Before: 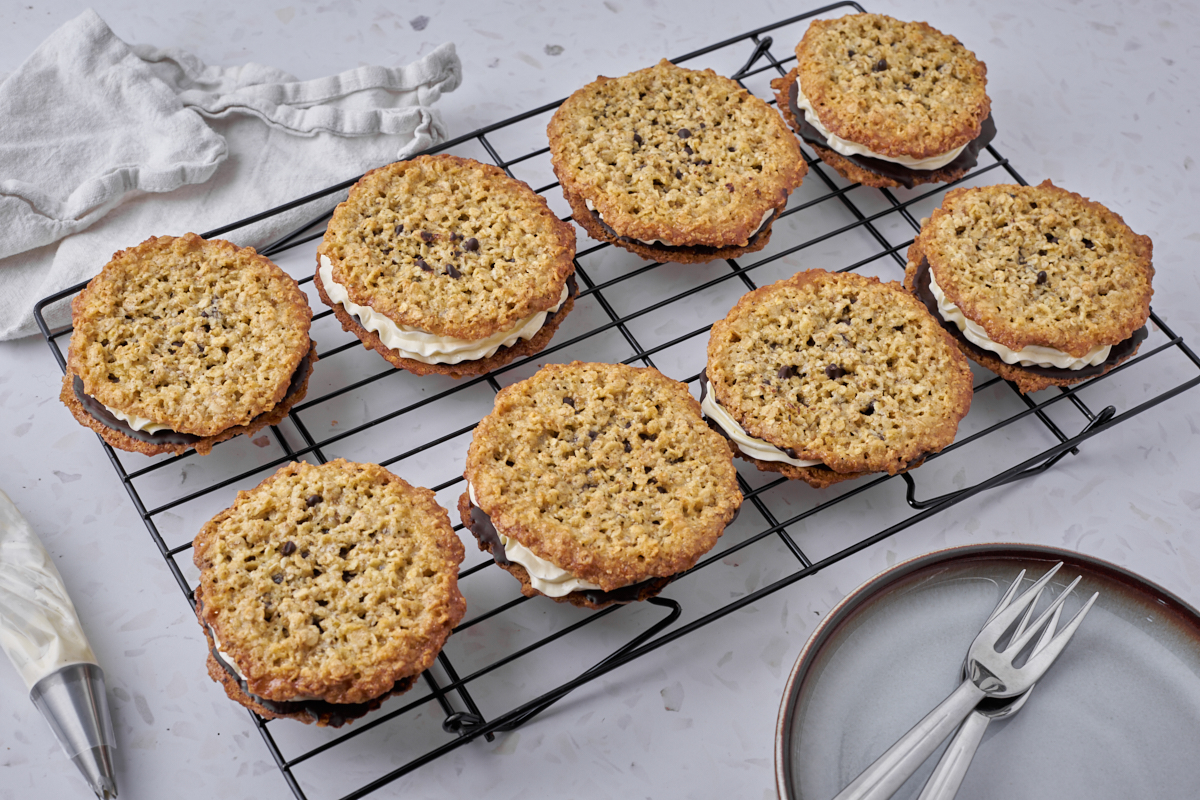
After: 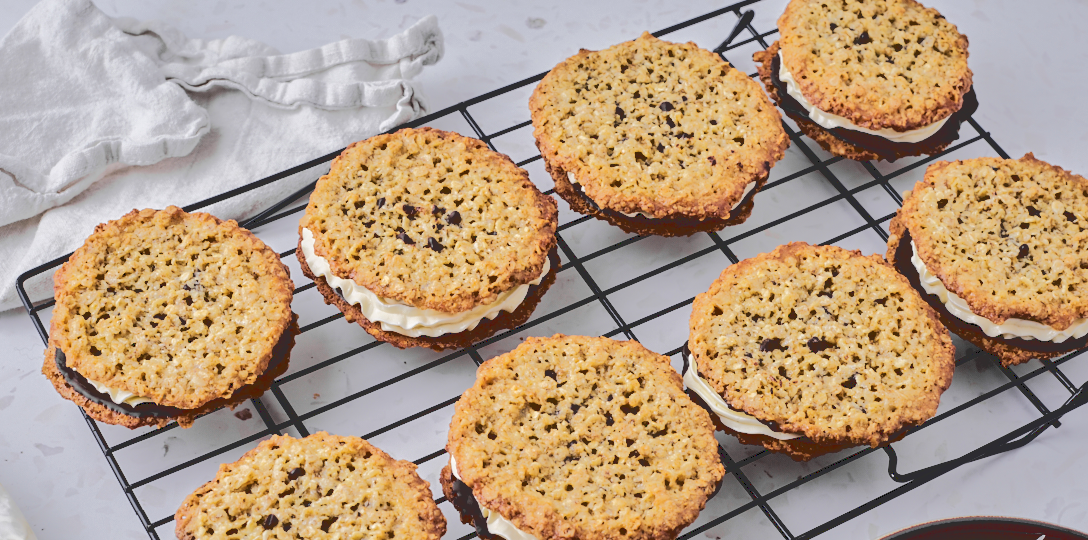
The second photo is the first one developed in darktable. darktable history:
base curve: curves: ch0 [(0.065, 0.026) (0.236, 0.358) (0.53, 0.546) (0.777, 0.841) (0.924, 0.992)], preserve colors average RGB
crop: left 1.509%, top 3.452%, right 7.696%, bottom 28.452%
